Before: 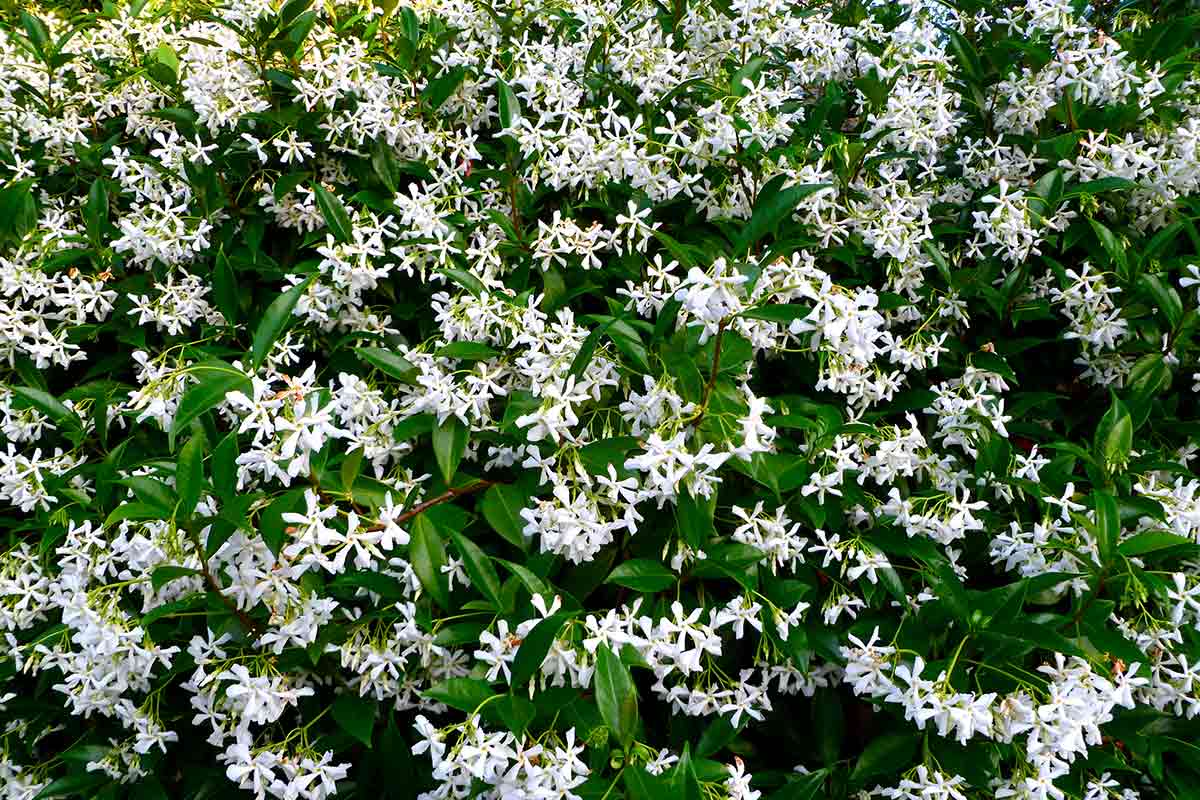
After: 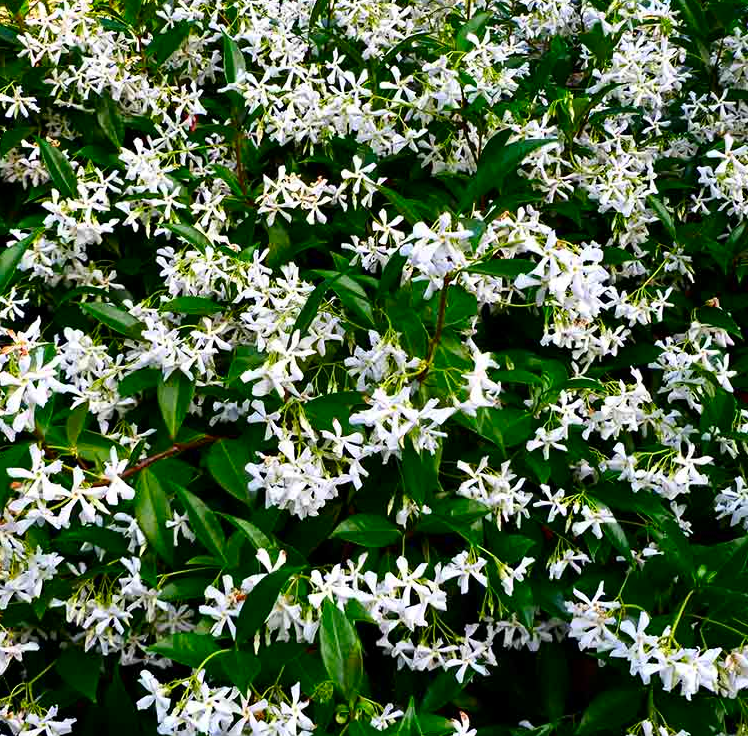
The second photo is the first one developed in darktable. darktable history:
contrast brightness saturation: contrast 0.13, brightness -0.05, saturation 0.16
haze removal: compatibility mode true, adaptive false
crop and rotate: left 22.918%, top 5.629%, right 14.711%, bottom 2.247%
shadows and highlights: shadows 35, highlights -35, soften with gaussian
